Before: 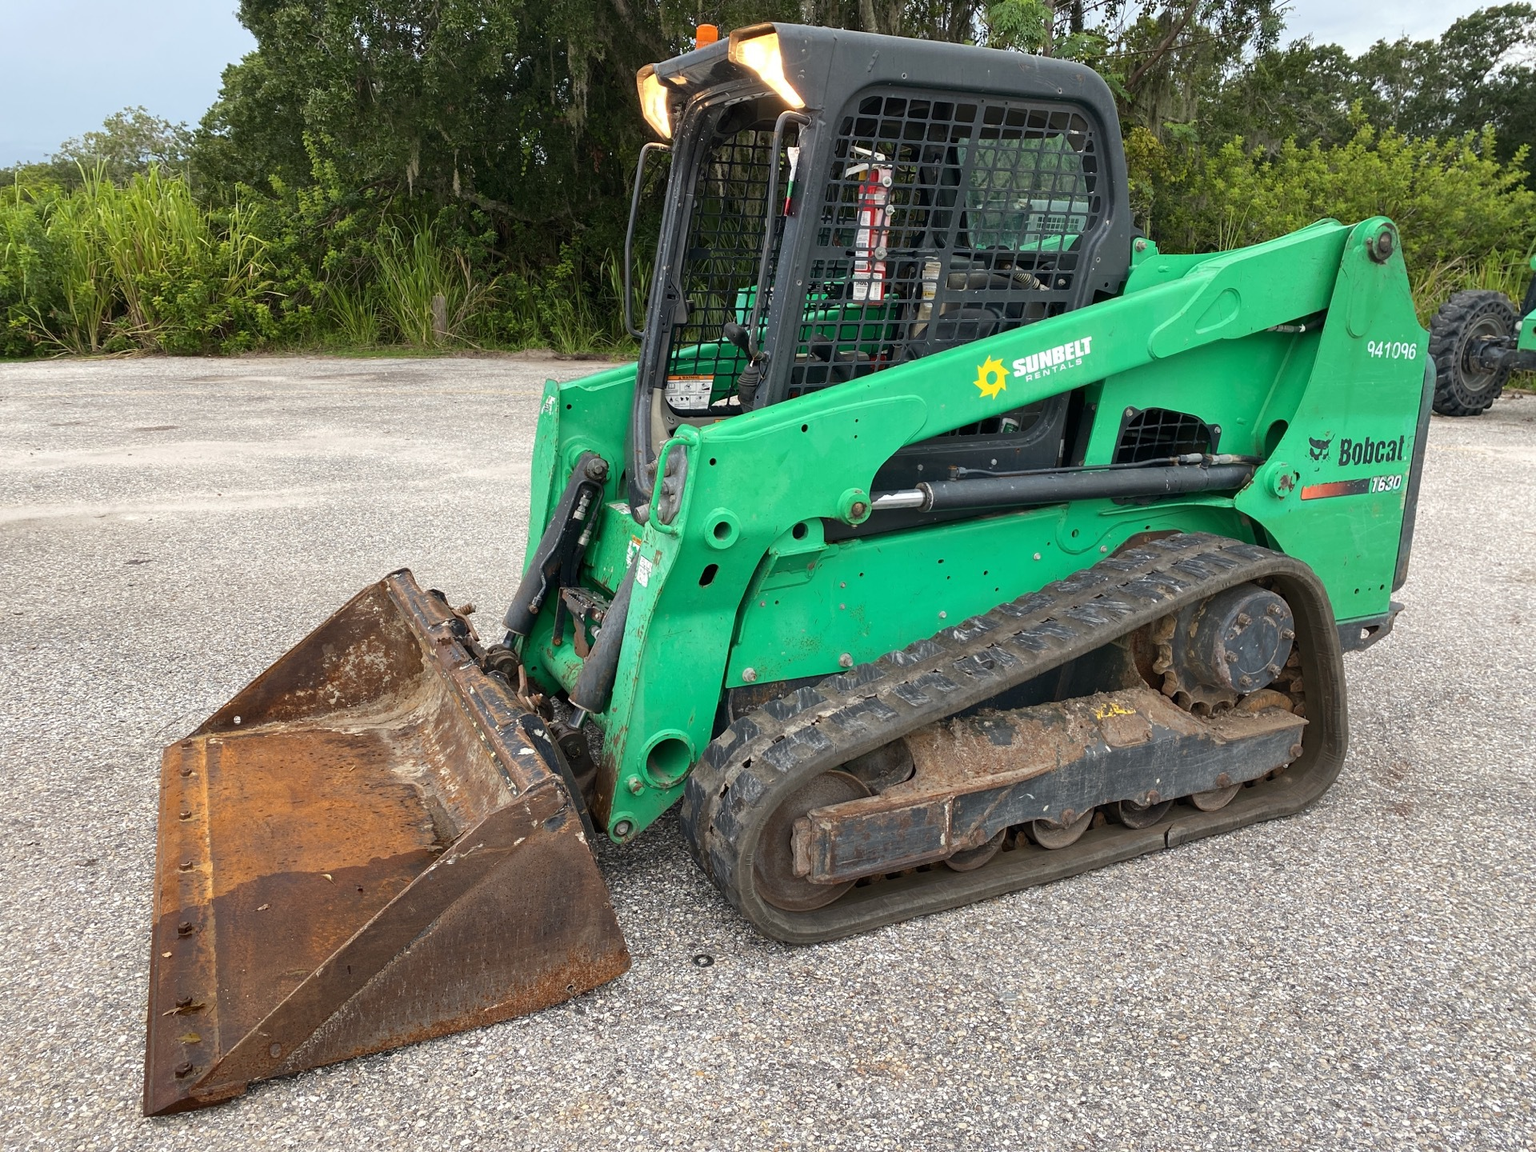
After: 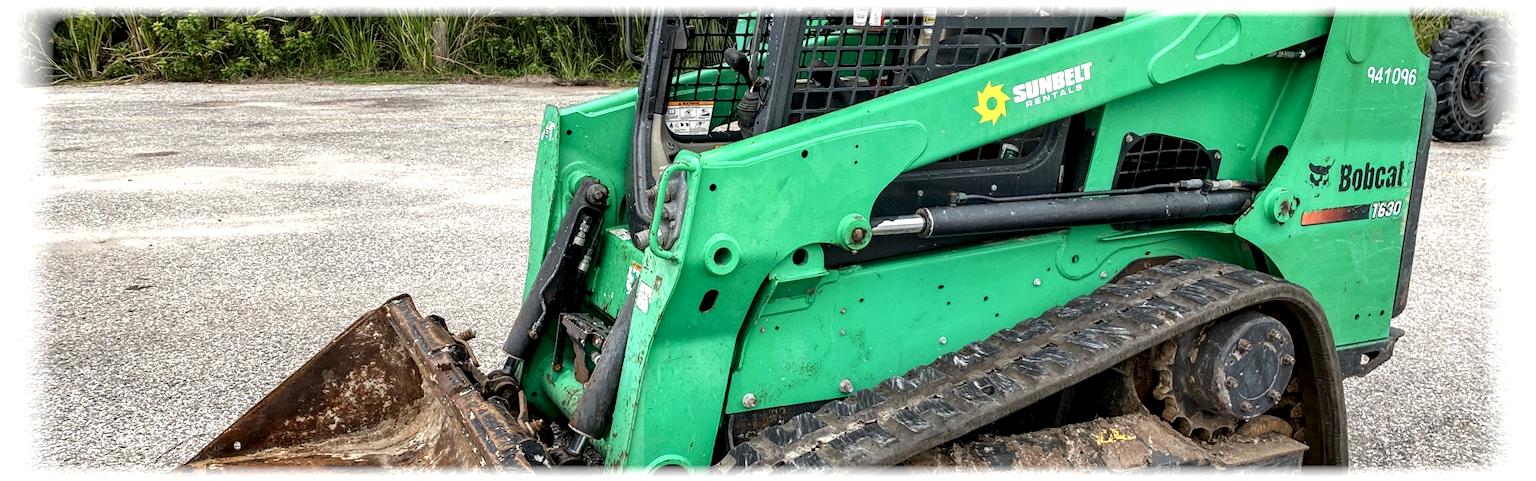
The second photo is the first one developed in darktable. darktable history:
crop and rotate: top 23.84%, bottom 34.294%
vignetting: fall-off start 93%, fall-off radius 5%, brightness 1, saturation -0.49, automatic ratio true, width/height ratio 1.332, shape 0.04, unbound false
local contrast: highlights 65%, shadows 54%, detail 169%, midtone range 0.514
